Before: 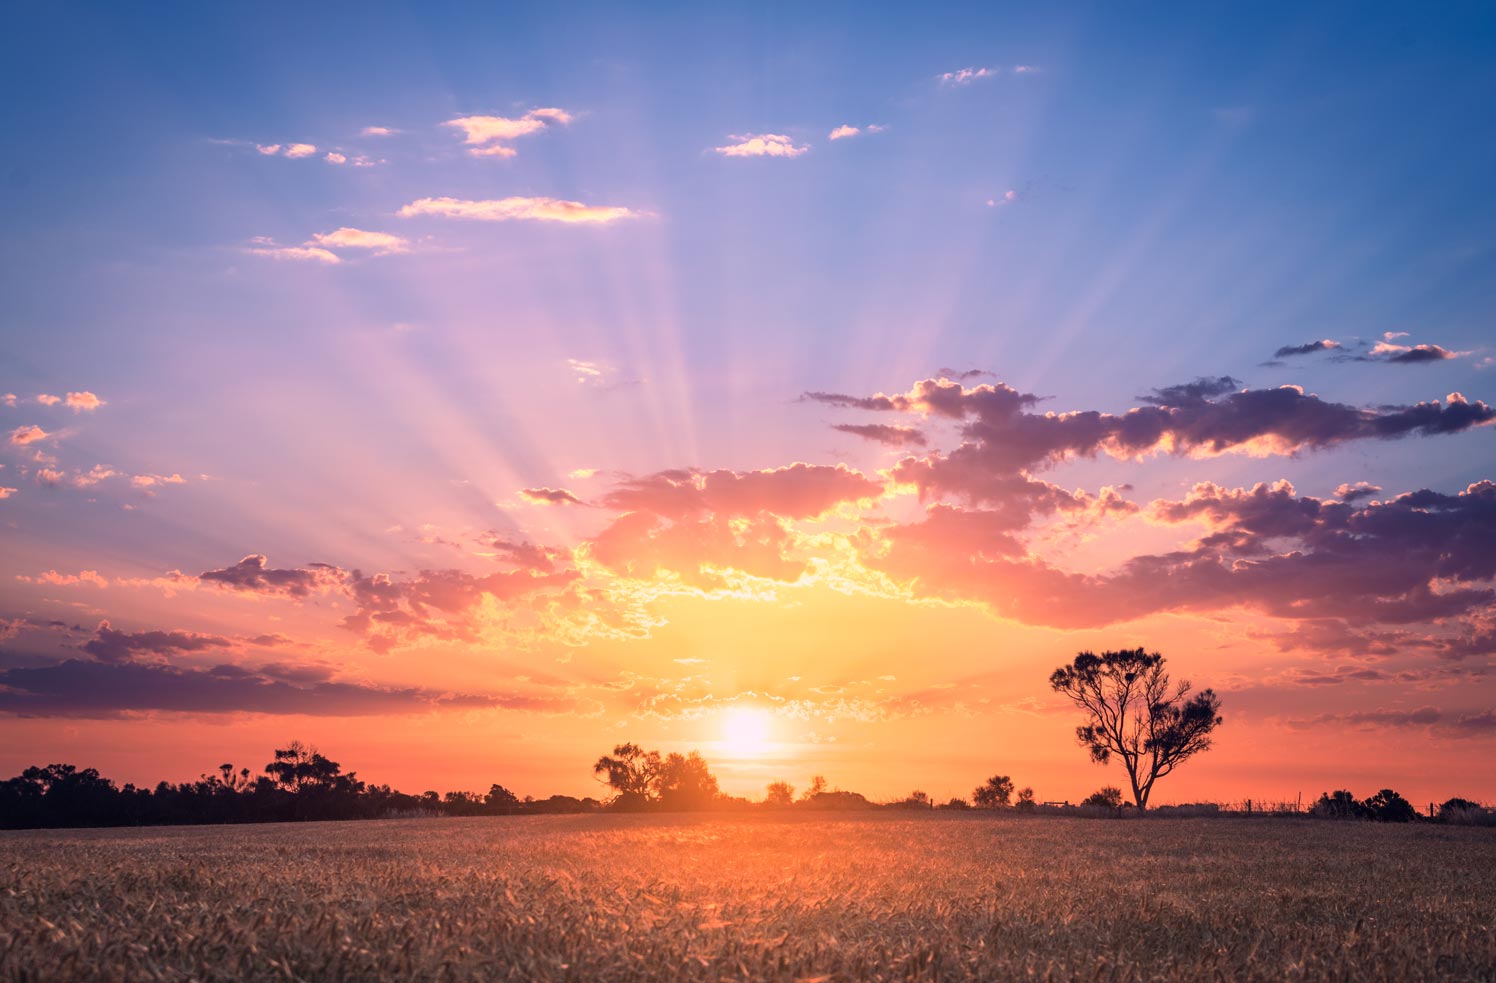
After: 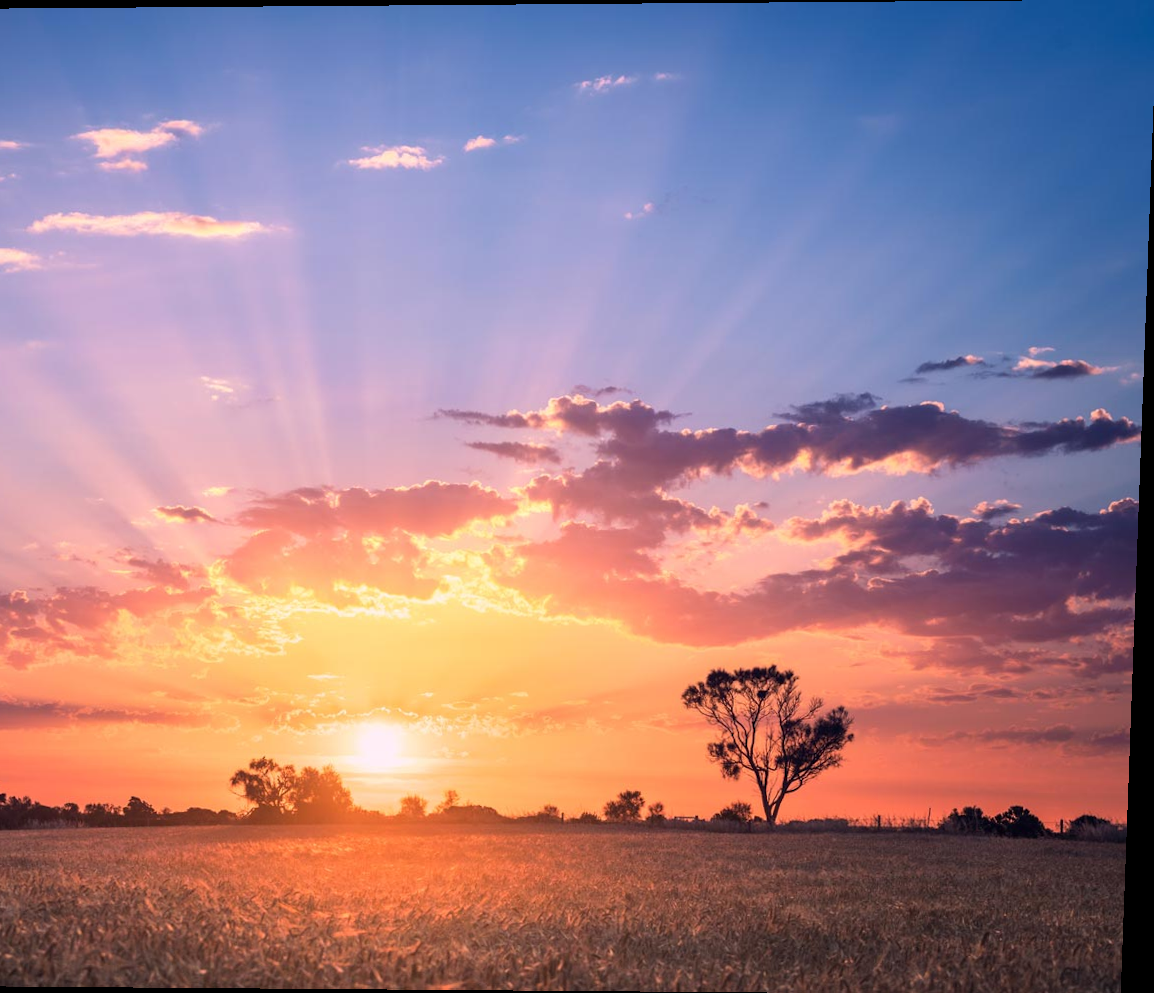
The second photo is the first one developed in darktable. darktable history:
crop and rotate: left 24.6%
rotate and perspective: lens shift (vertical) 0.048, lens shift (horizontal) -0.024, automatic cropping off
